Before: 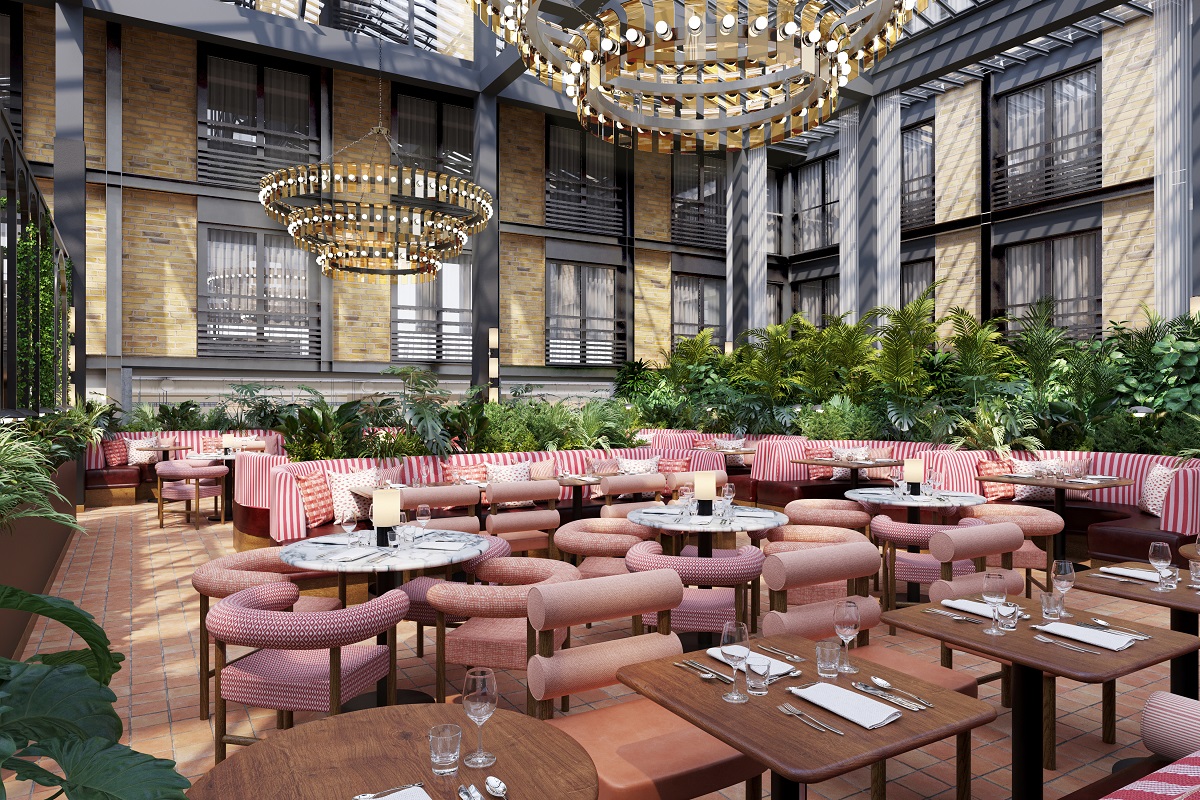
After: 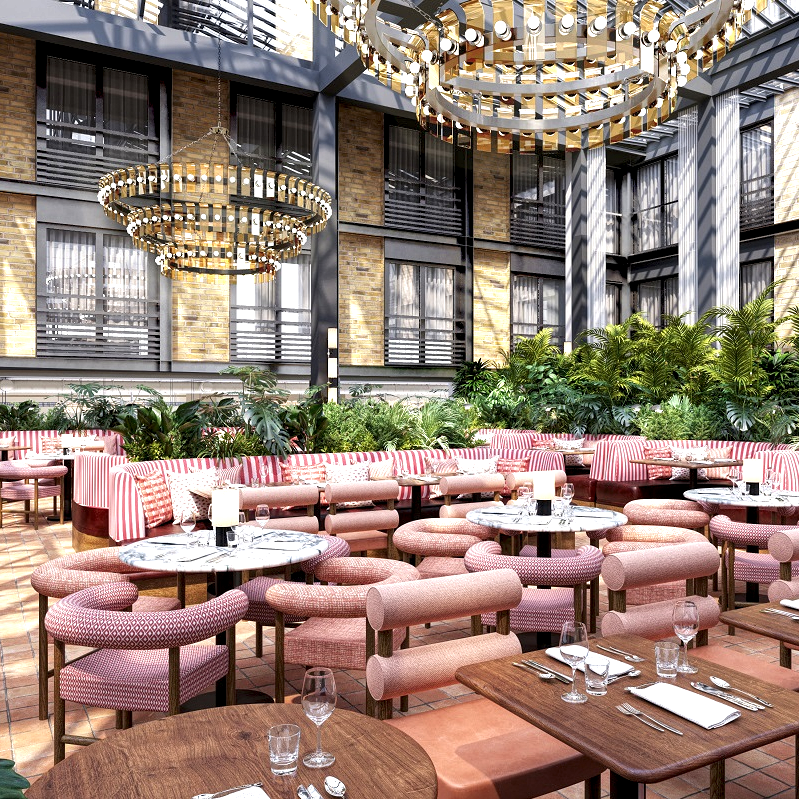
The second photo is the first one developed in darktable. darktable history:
crop and rotate: left 13.464%, right 19.903%
local contrast: highlights 106%, shadows 103%, detail 200%, midtone range 0.2
exposure: black level correction 0, exposure 0.499 EV, compensate highlight preservation false
